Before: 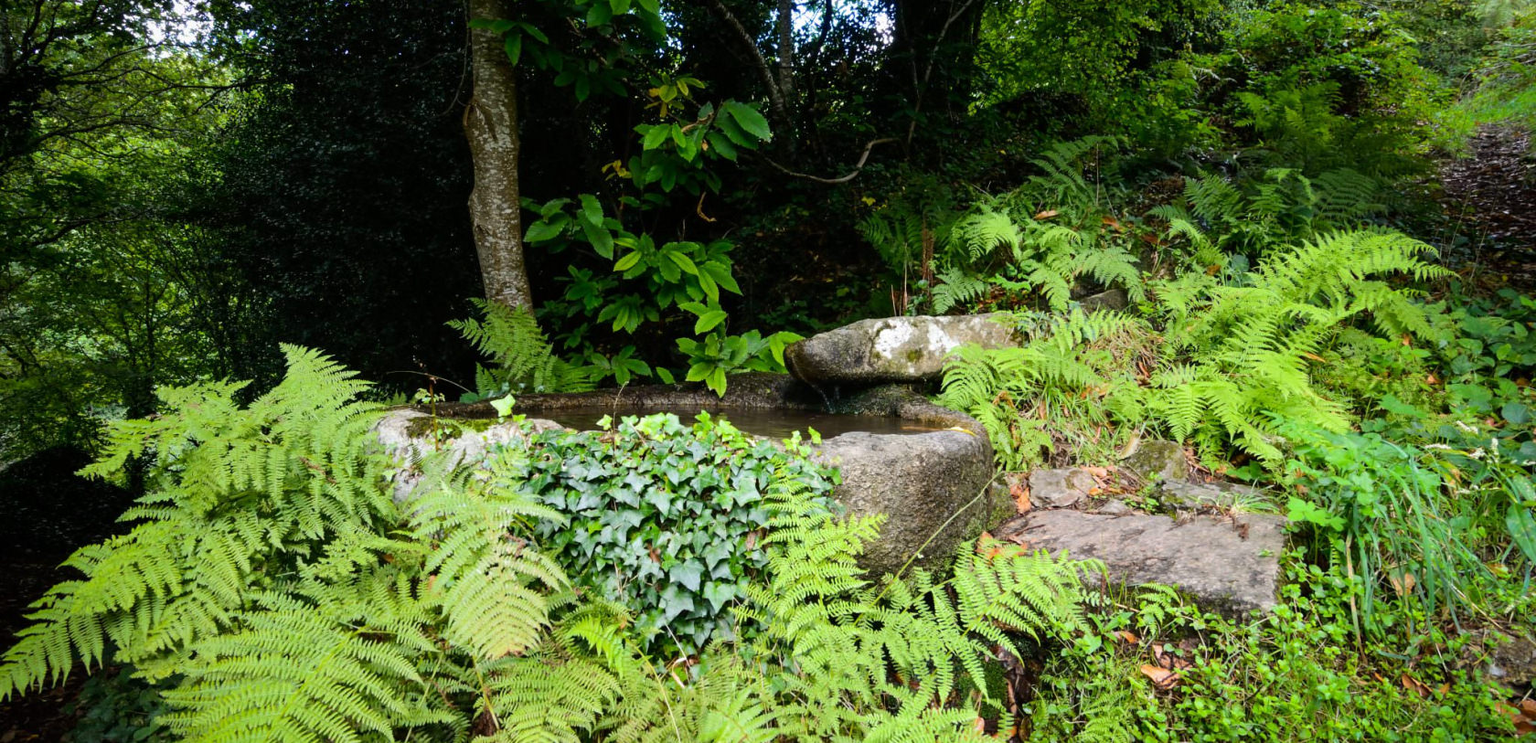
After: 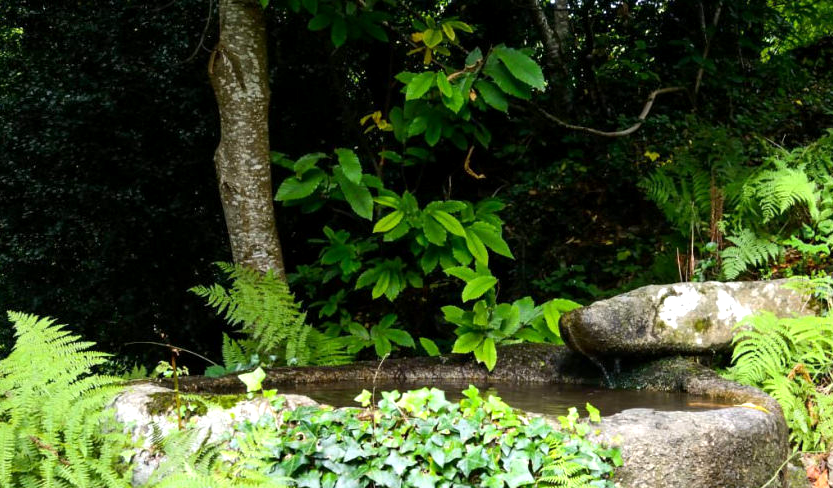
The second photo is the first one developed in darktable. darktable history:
exposure: black level correction 0.001, exposure 0.5 EV, compensate exposure bias true, compensate highlight preservation false
crop: left 17.756%, top 7.917%, right 32.65%, bottom 32.027%
